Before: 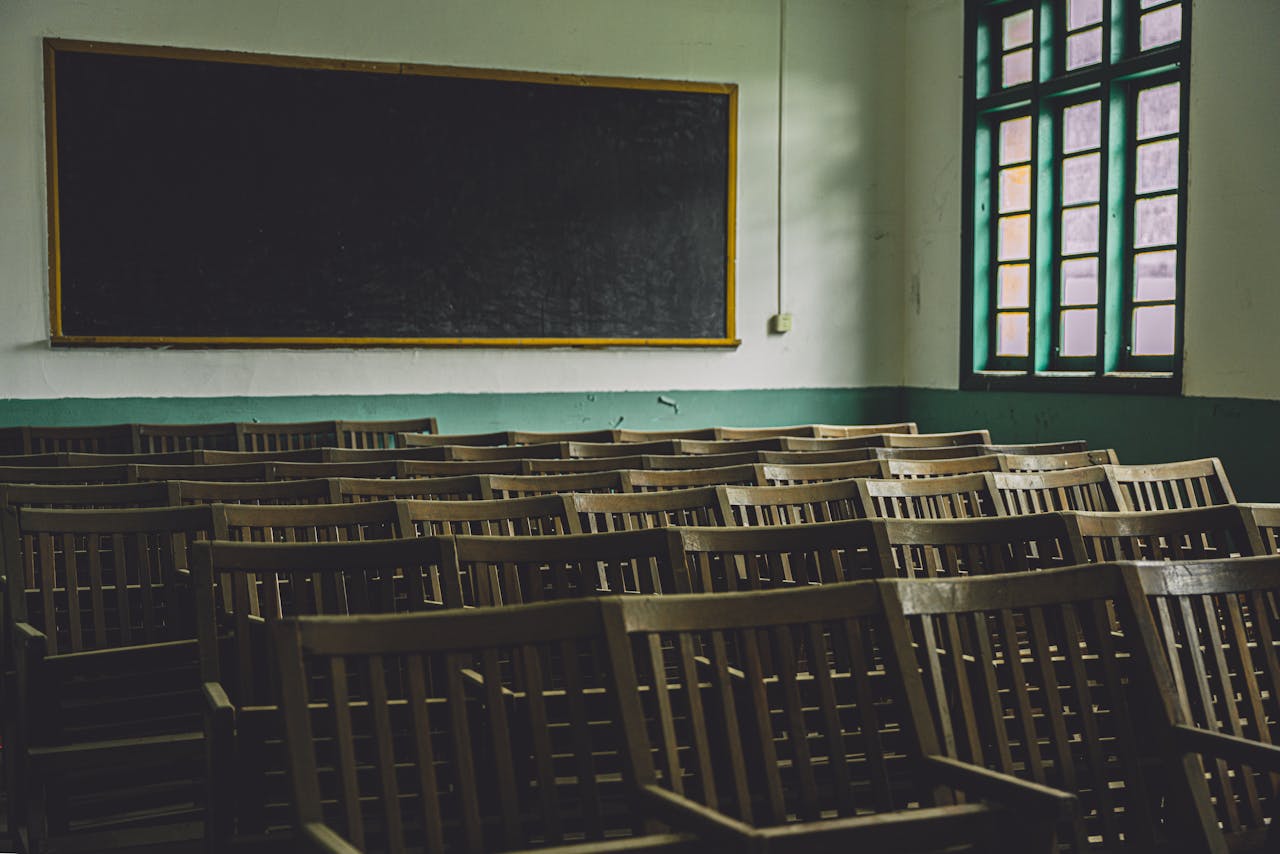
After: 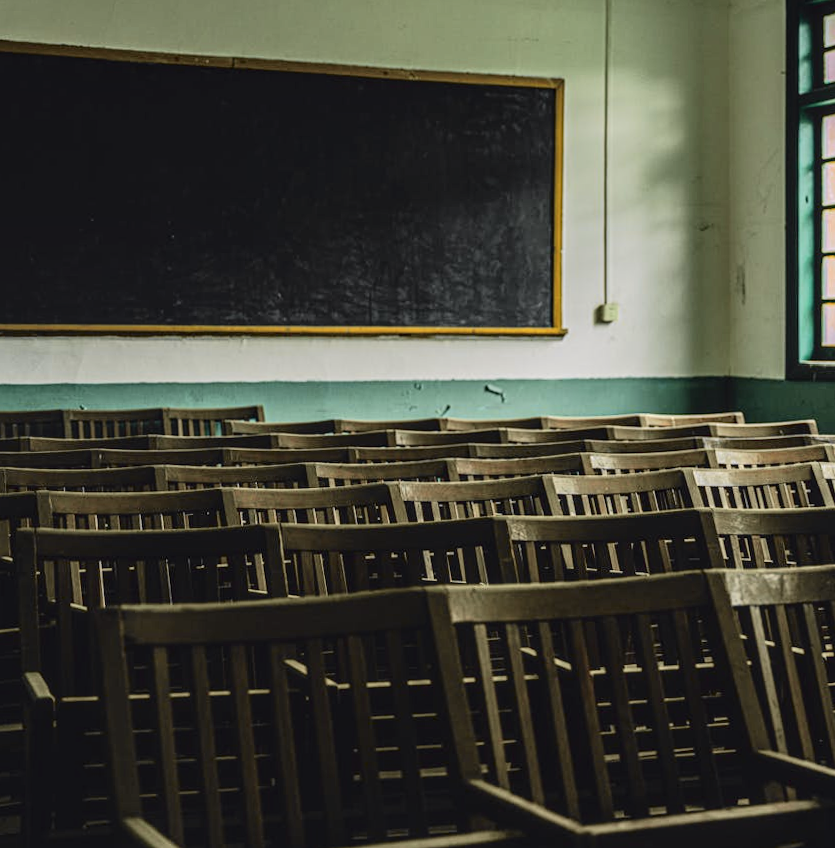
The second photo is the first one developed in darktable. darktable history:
rotate and perspective: rotation 0.226°, lens shift (vertical) -0.042, crop left 0.023, crop right 0.982, crop top 0.006, crop bottom 0.994
tone curve: curves: ch0 [(0.003, 0) (0.066, 0.017) (0.163, 0.09) (0.264, 0.238) (0.395, 0.421) (0.517, 0.56) (0.688, 0.743) (0.791, 0.814) (1, 1)]; ch1 [(0, 0) (0.164, 0.115) (0.337, 0.332) (0.39, 0.398) (0.464, 0.461) (0.501, 0.5) (0.507, 0.503) (0.534, 0.537) (0.577, 0.59) (0.652, 0.681) (0.733, 0.749) (0.811, 0.796) (1, 1)]; ch2 [(0, 0) (0.337, 0.382) (0.464, 0.476) (0.501, 0.502) (0.527, 0.54) (0.551, 0.565) (0.6, 0.59) (0.687, 0.675) (1, 1)], color space Lab, independent channels, preserve colors none
crop and rotate: left 12.673%, right 20.66%
local contrast: on, module defaults
